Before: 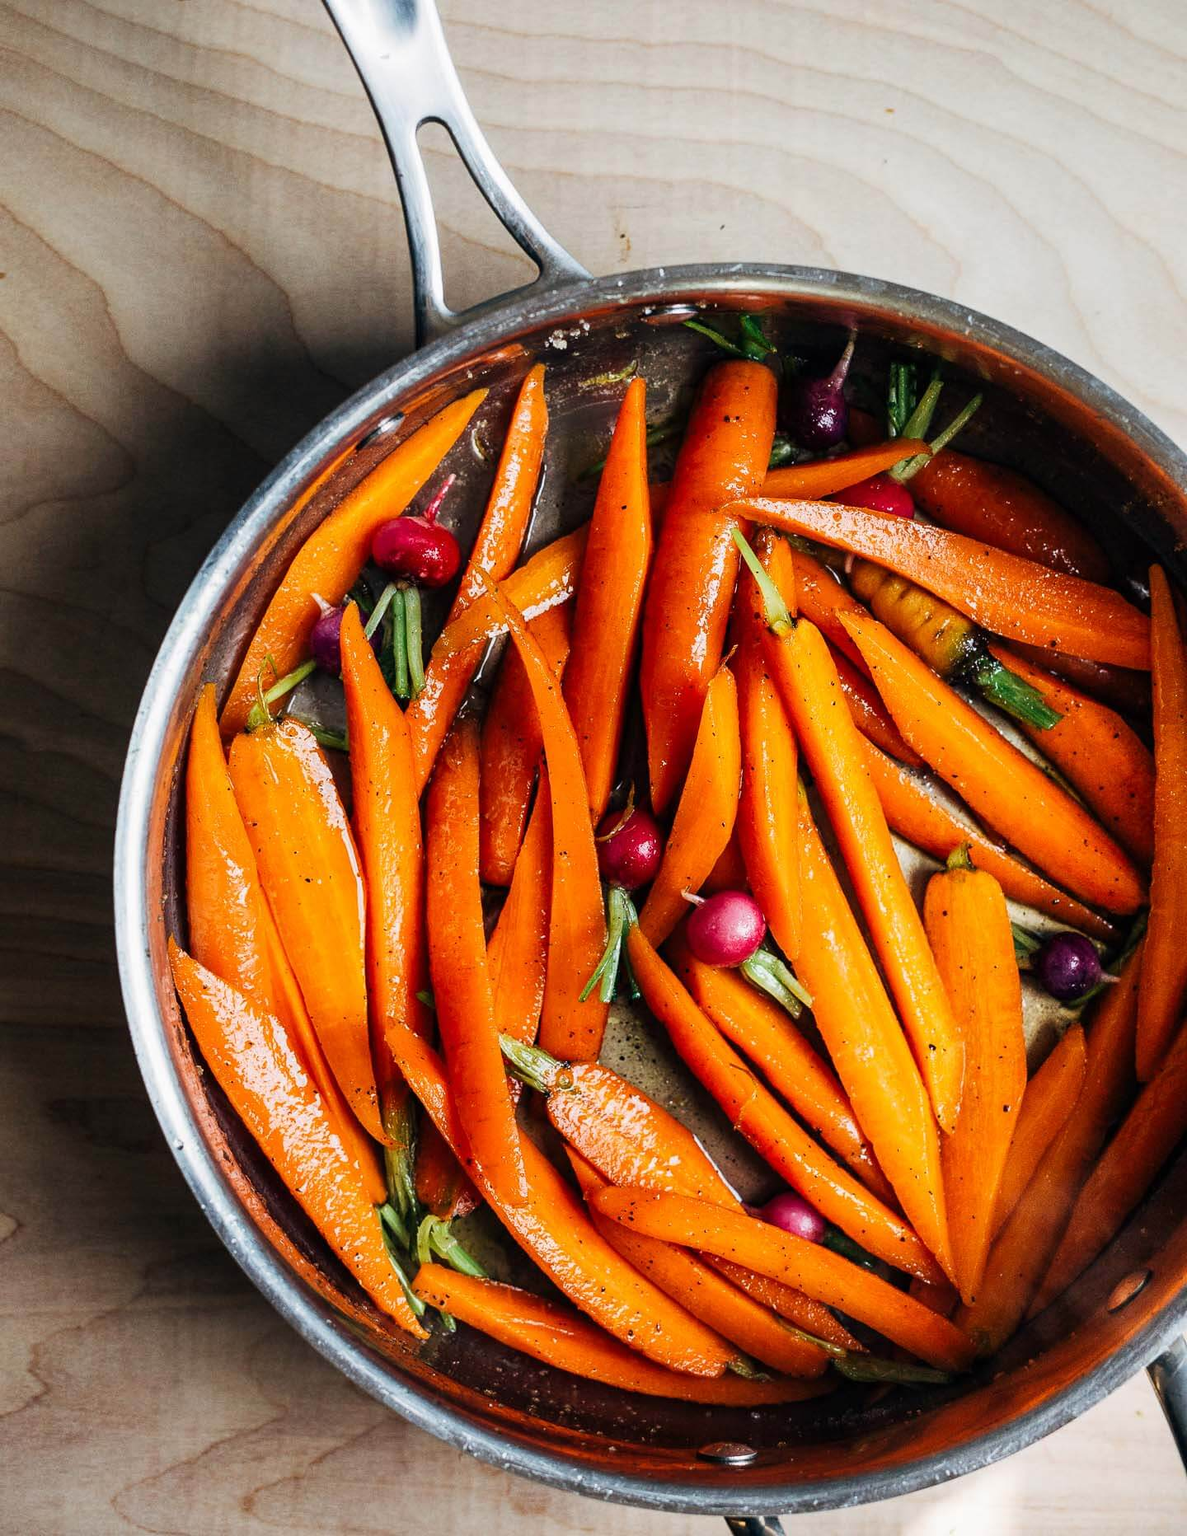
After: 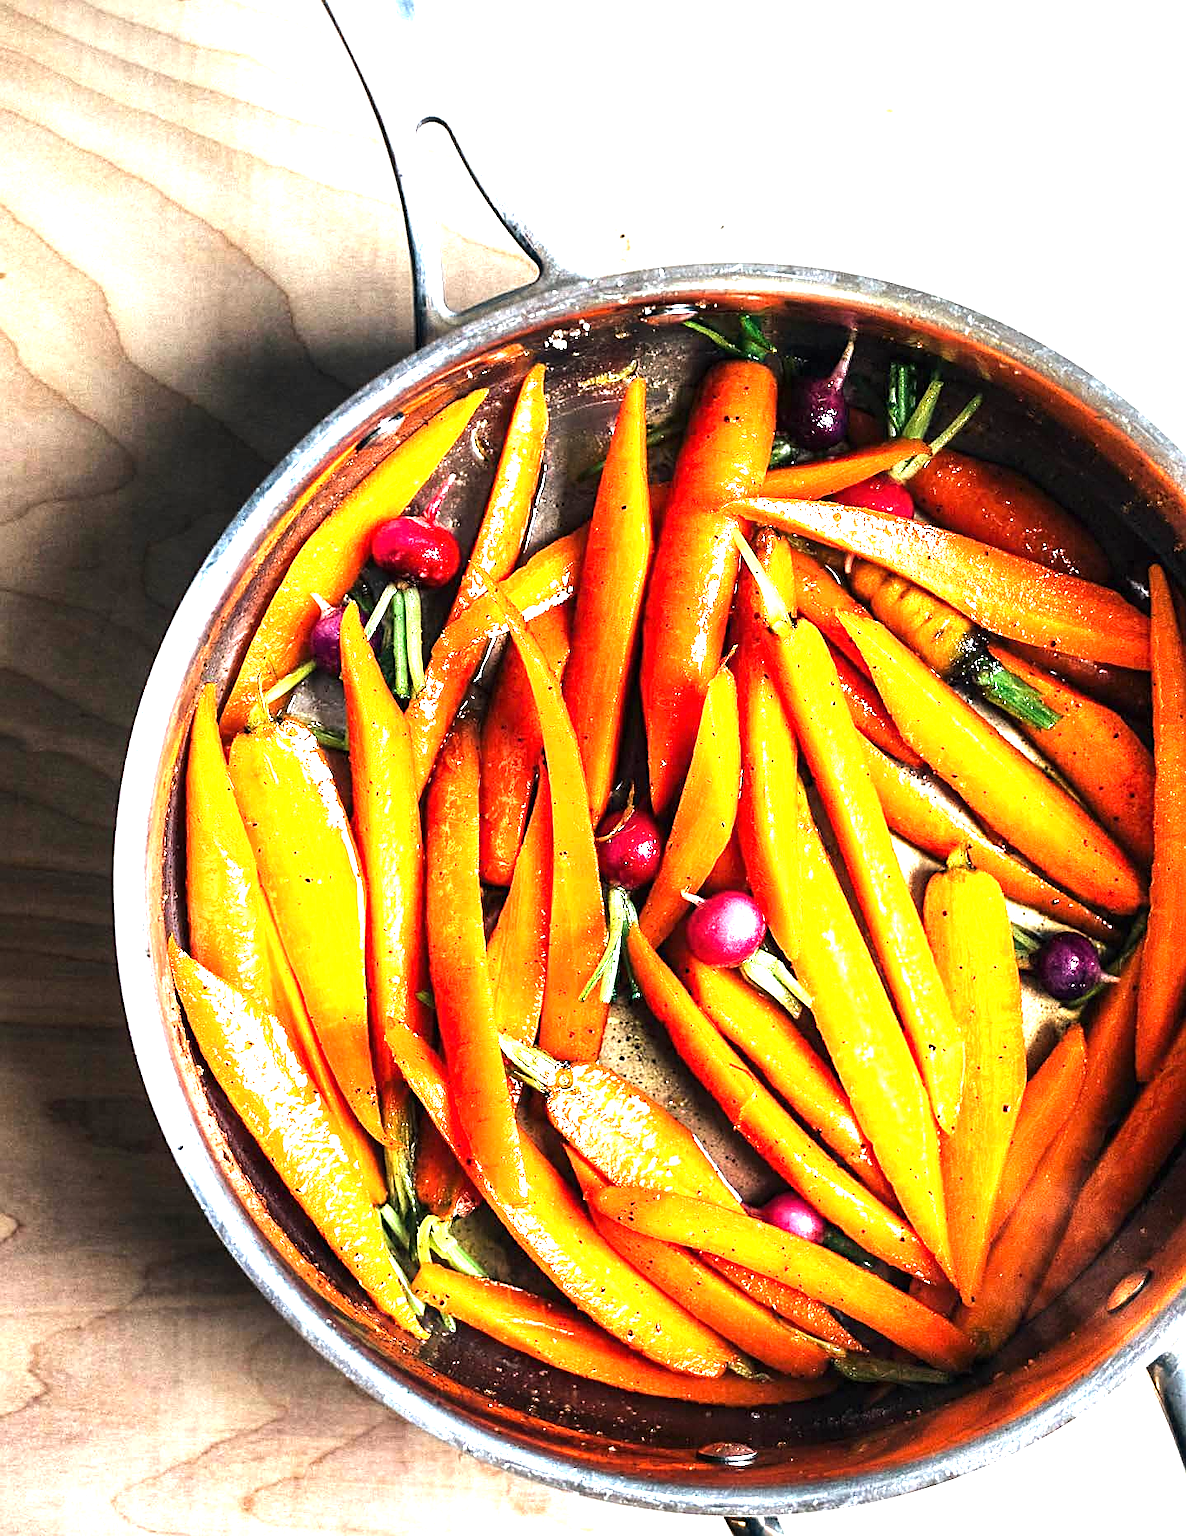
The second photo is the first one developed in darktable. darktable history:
exposure: black level correction 0, exposure 1.45 EV, compensate exposure bias true, compensate highlight preservation false
tone equalizer: -8 EV -0.417 EV, -7 EV -0.389 EV, -6 EV -0.333 EV, -5 EV -0.222 EV, -3 EV 0.222 EV, -2 EV 0.333 EV, -1 EV 0.389 EV, +0 EV 0.417 EV, edges refinement/feathering 500, mask exposure compensation -1.57 EV, preserve details no
sharpen: on, module defaults
